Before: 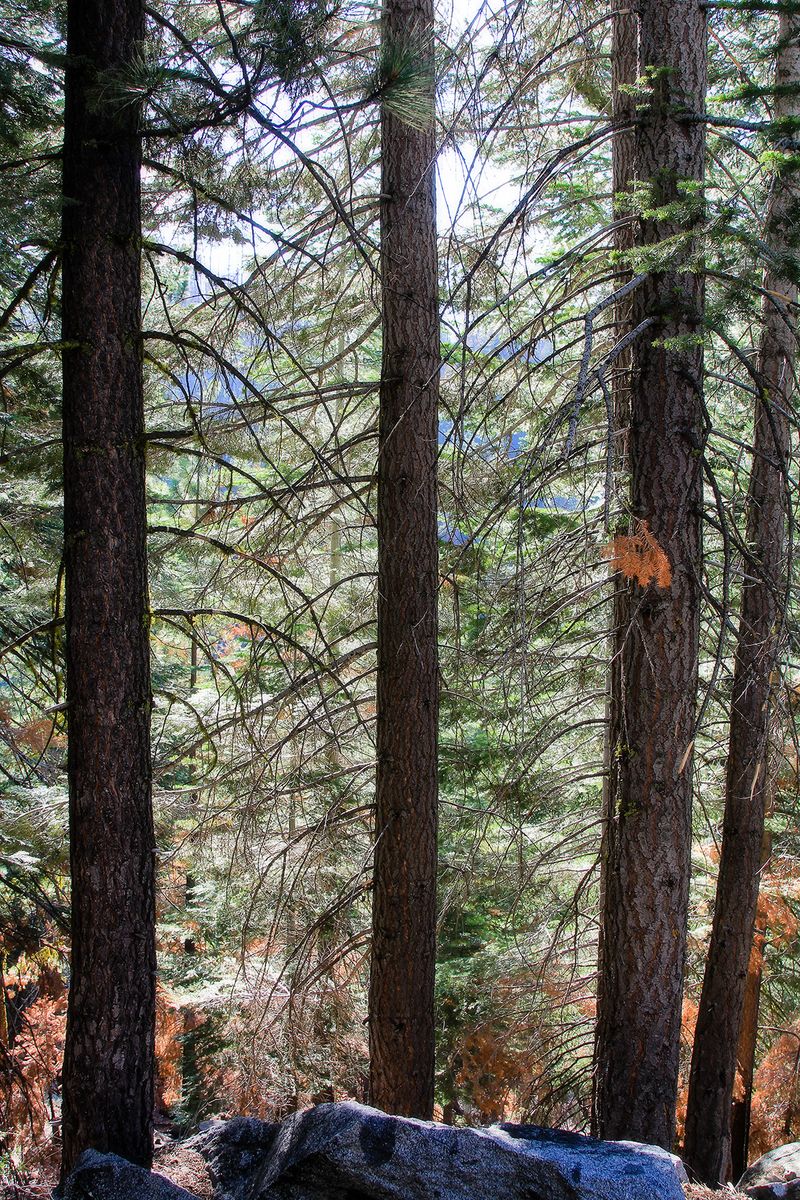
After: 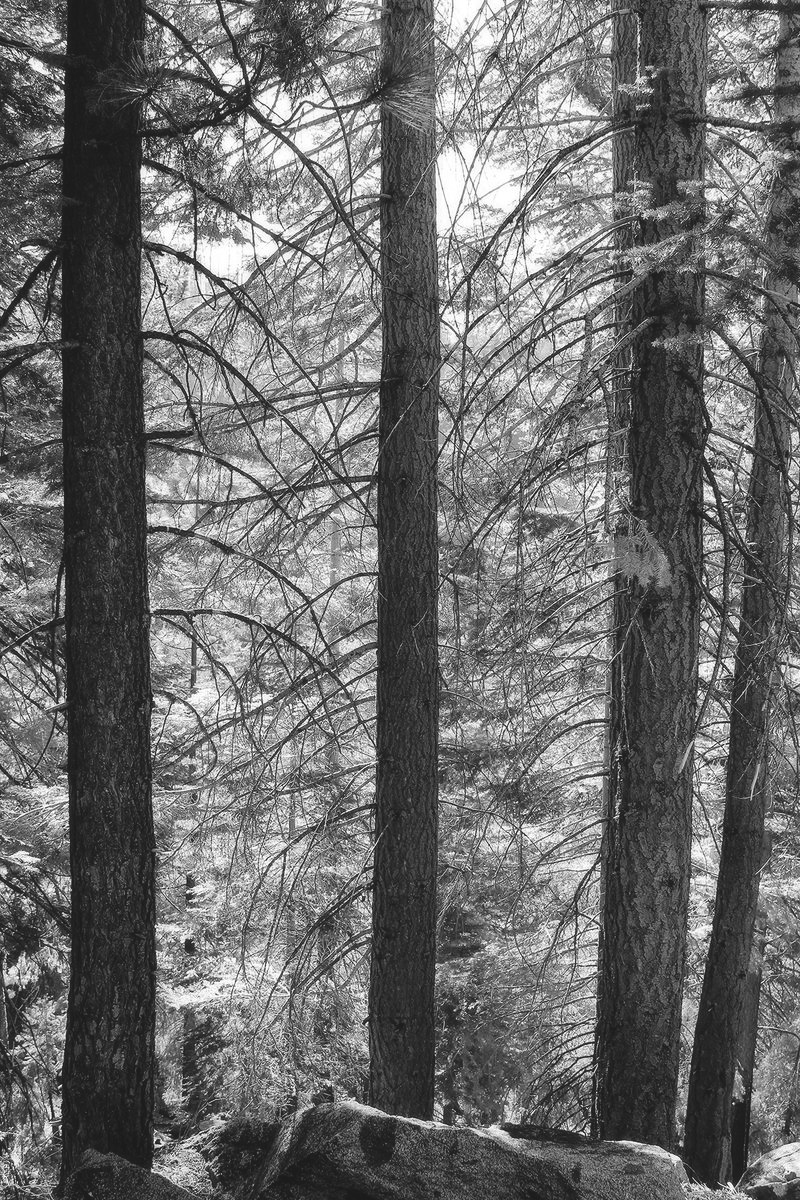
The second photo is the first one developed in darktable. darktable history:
color balance: lift [1.007, 1, 1, 1], gamma [1.097, 1, 1, 1]
monochrome: on, module defaults
